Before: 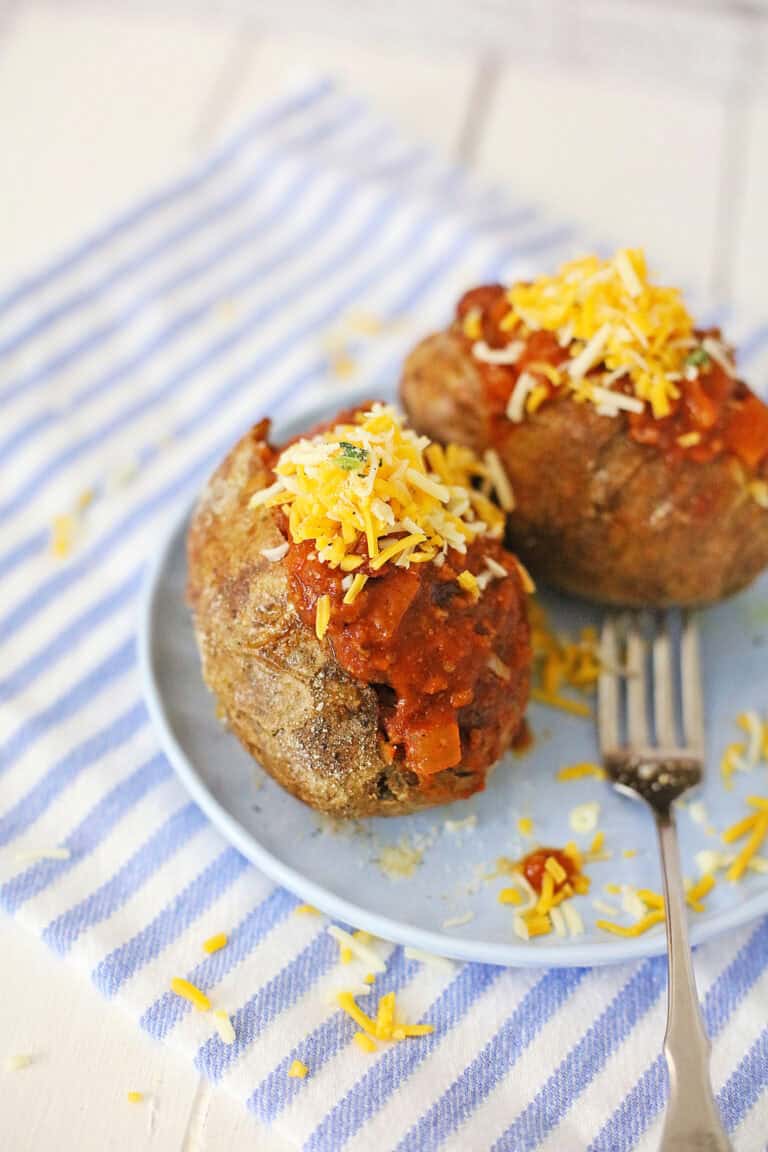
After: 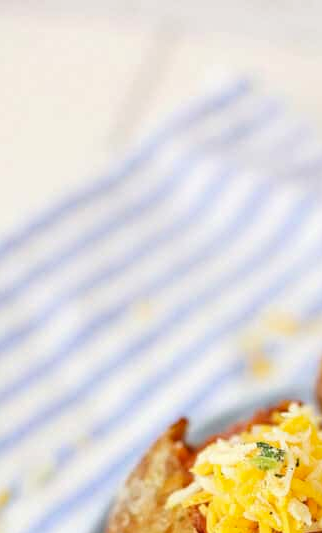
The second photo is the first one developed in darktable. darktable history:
crop and rotate: left 10.817%, top 0.062%, right 47.194%, bottom 53.626%
haze removal: compatibility mode true, adaptive false
